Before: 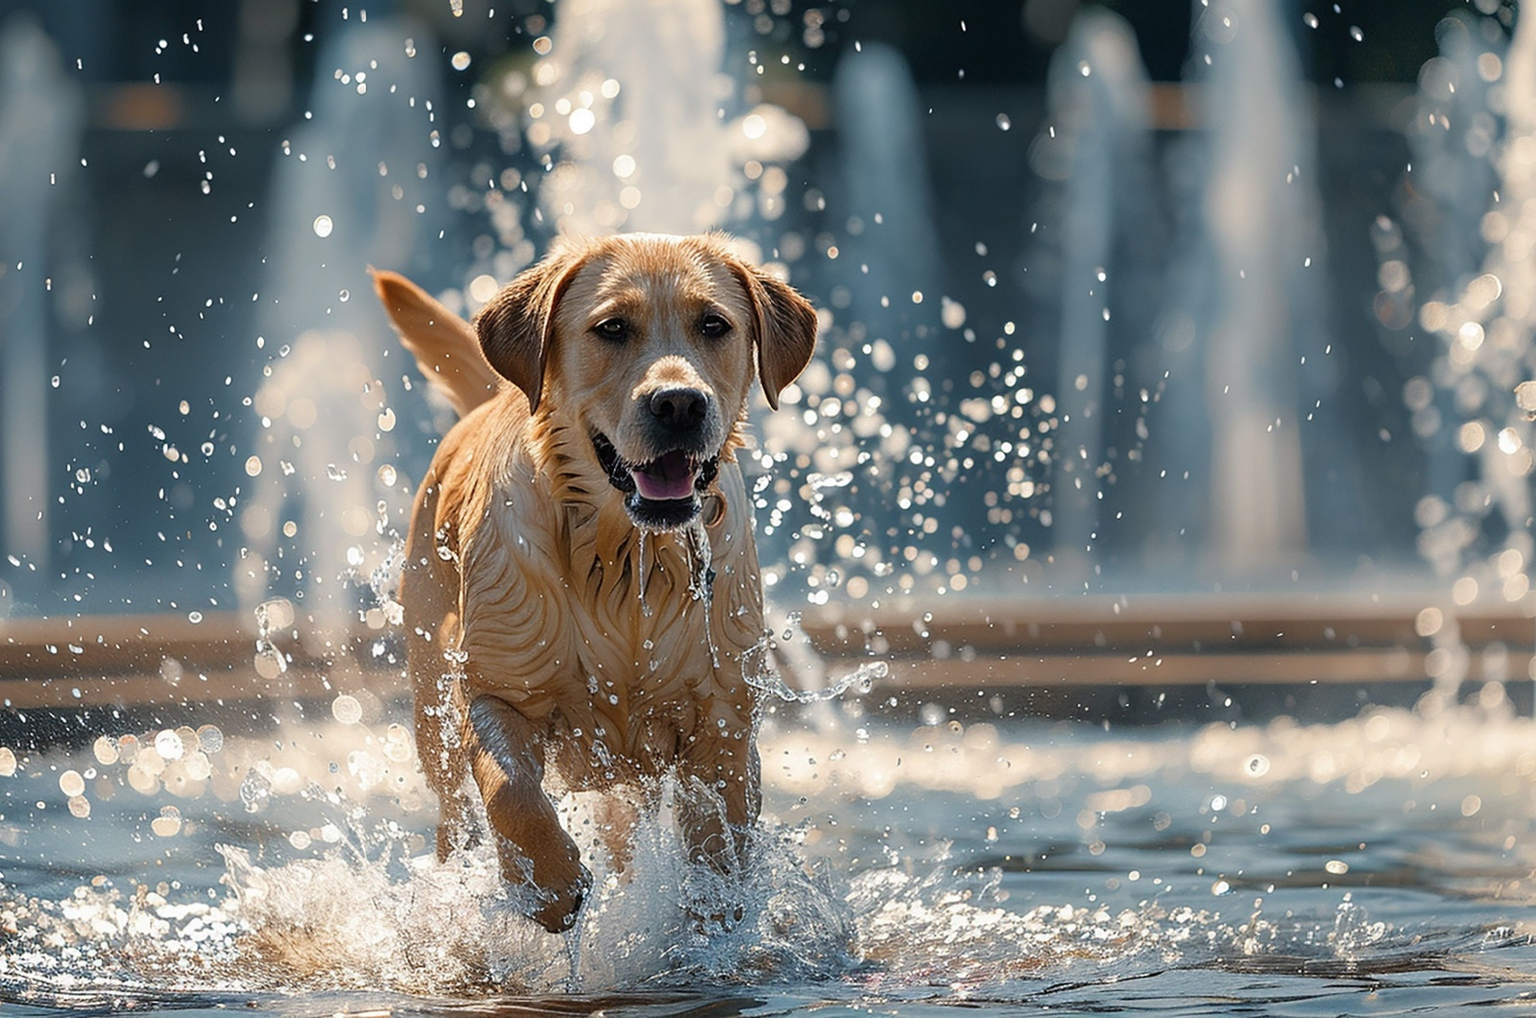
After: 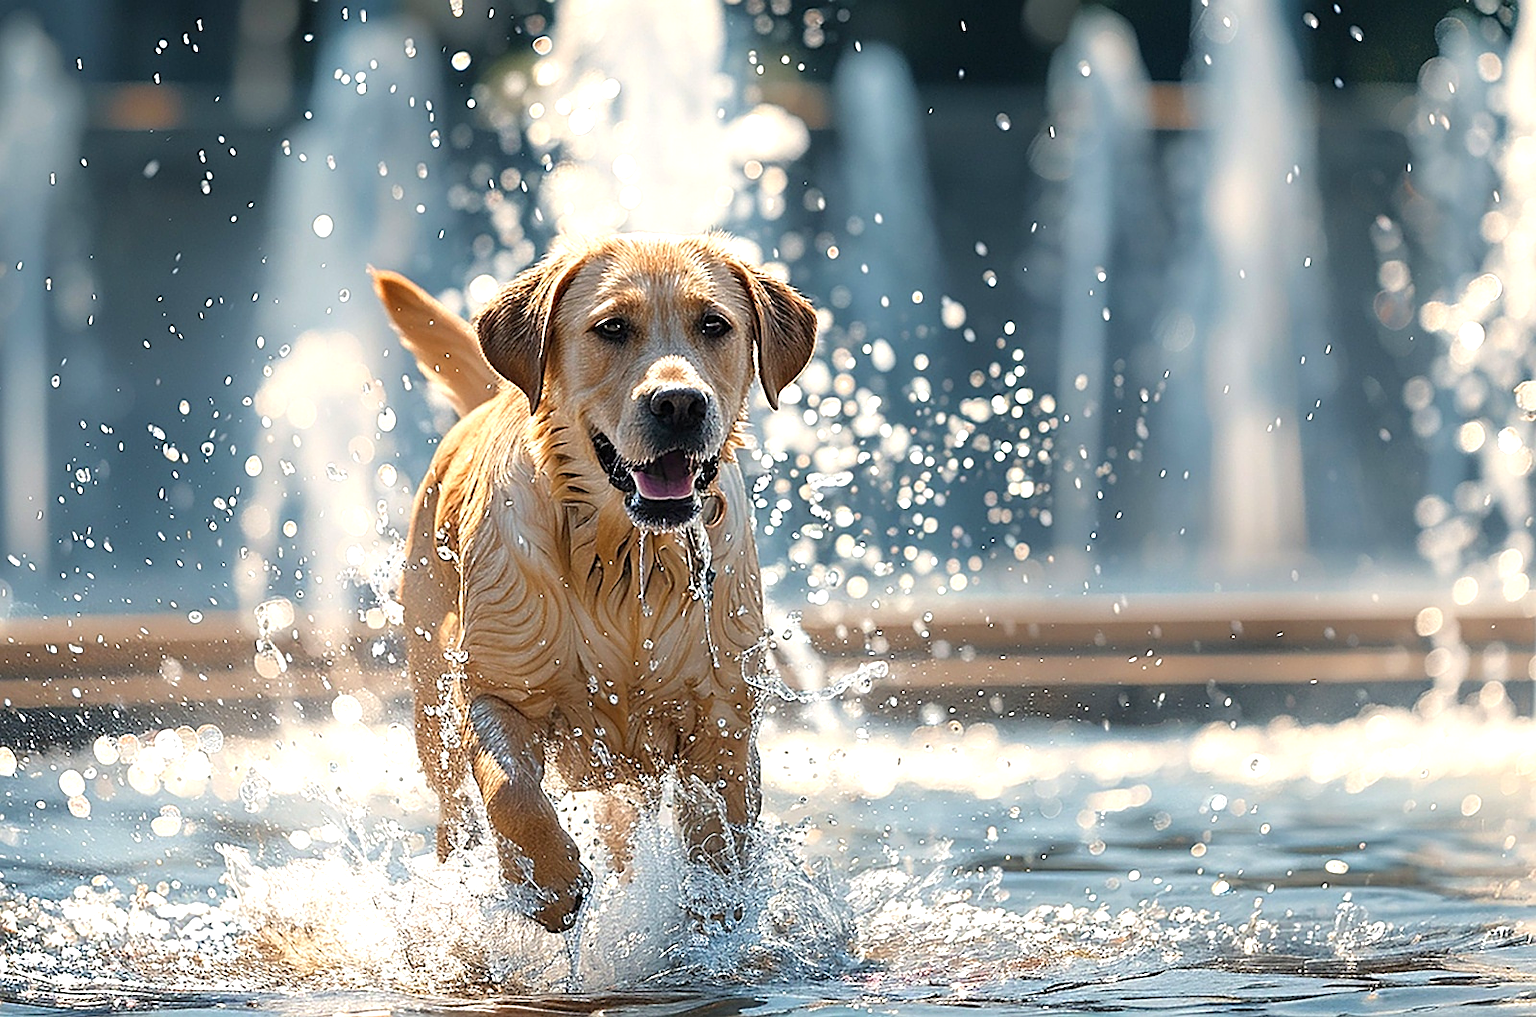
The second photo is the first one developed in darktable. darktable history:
exposure: exposure 0.726 EV, compensate exposure bias true, compensate highlight preservation false
sharpen: on, module defaults
